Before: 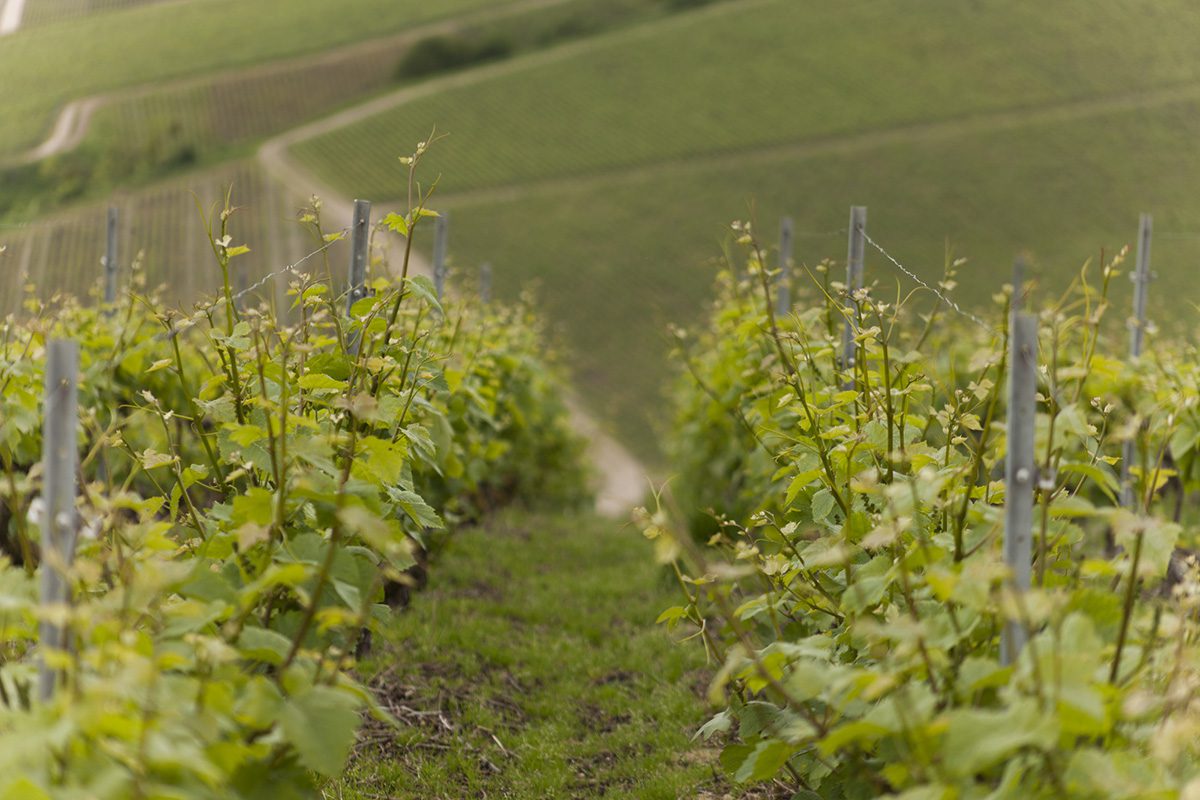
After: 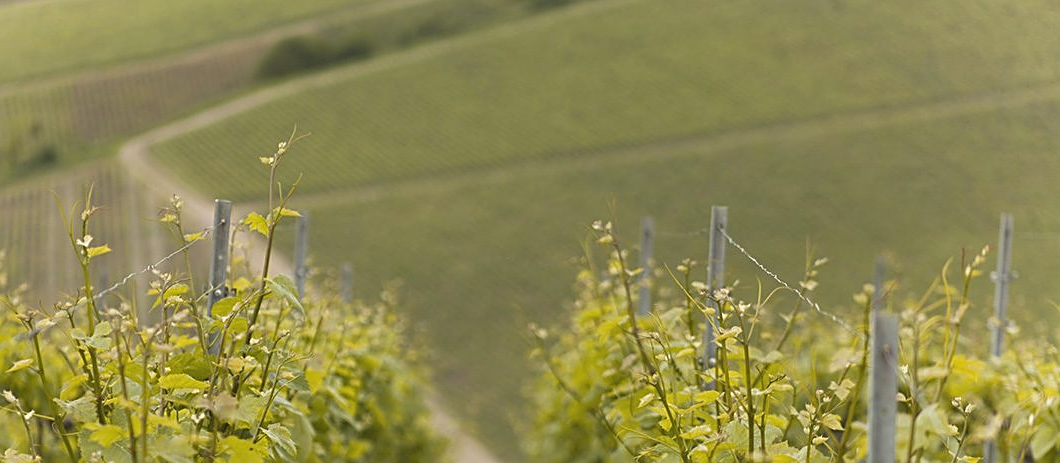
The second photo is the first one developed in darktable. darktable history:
shadows and highlights: radius 47.29, white point adjustment 6.47, compress 79.4%, soften with gaussian
contrast brightness saturation: contrast -0.125
sharpen: on, module defaults
exposure: exposure 0.203 EV, compensate highlight preservation false
crop and rotate: left 11.625%, bottom 42.01%
tone equalizer: on, module defaults
color zones: curves: ch2 [(0, 0.5) (0.143, 0.5) (0.286, 0.489) (0.415, 0.421) (0.571, 0.5) (0.714, 0.5) (0.857, 0.5) (1, 0.5)], mix 102.05%
